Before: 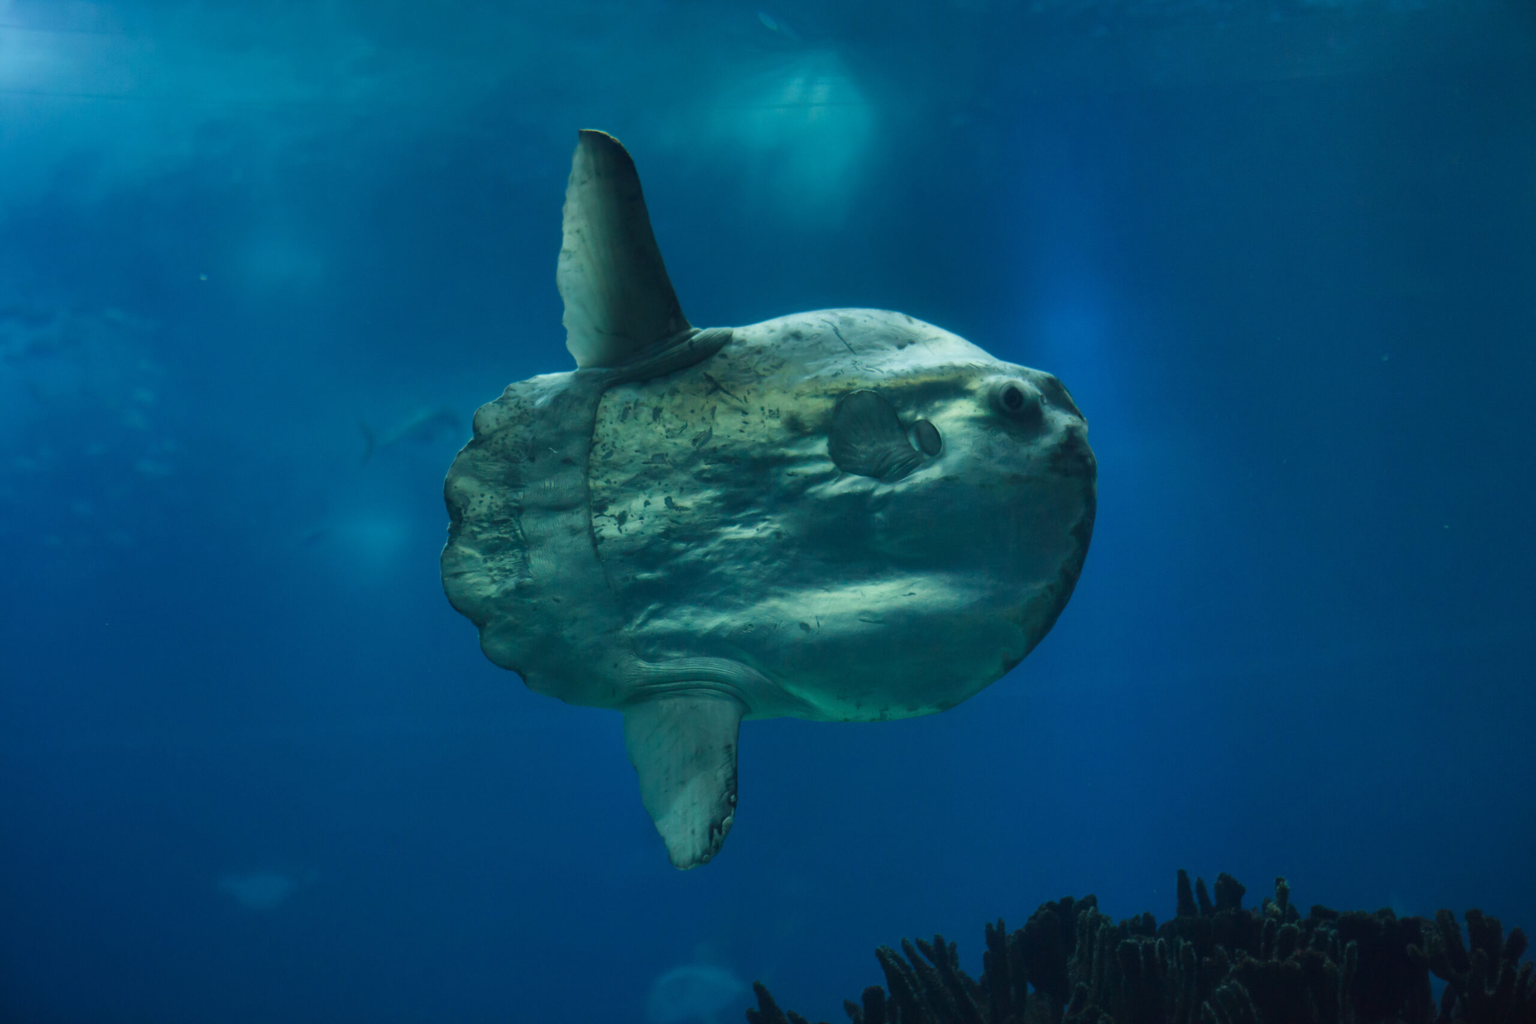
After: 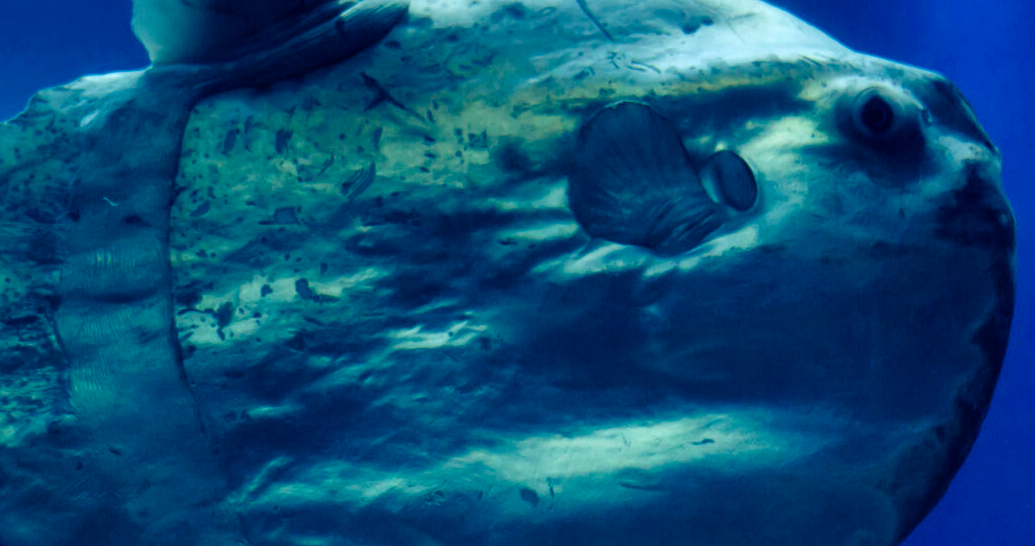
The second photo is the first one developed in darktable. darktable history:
color balance rgb: shadows lift › luminance -41.13%, shadows lift › chroma 14.13%, shadows lift › hue 260°, power › luminance -3.76%, power › chroma 0.56%, power › hue 40.37°, highlights gain › luminance 16.81%, highlights gain › chroma 2.94%, highlights gain › hue 260°, global offset › luminance -0.29%, global offset › chroma 0.31%, global offset › hue 260°, perceptual saturation grading › global saturation 20%, perceptual saturation grading › highlights -13.92%, perceptual saturation grading › shadows 50%
crop: left 31.751%, top 32.172%, right 27.8%, bottom 35.83%
